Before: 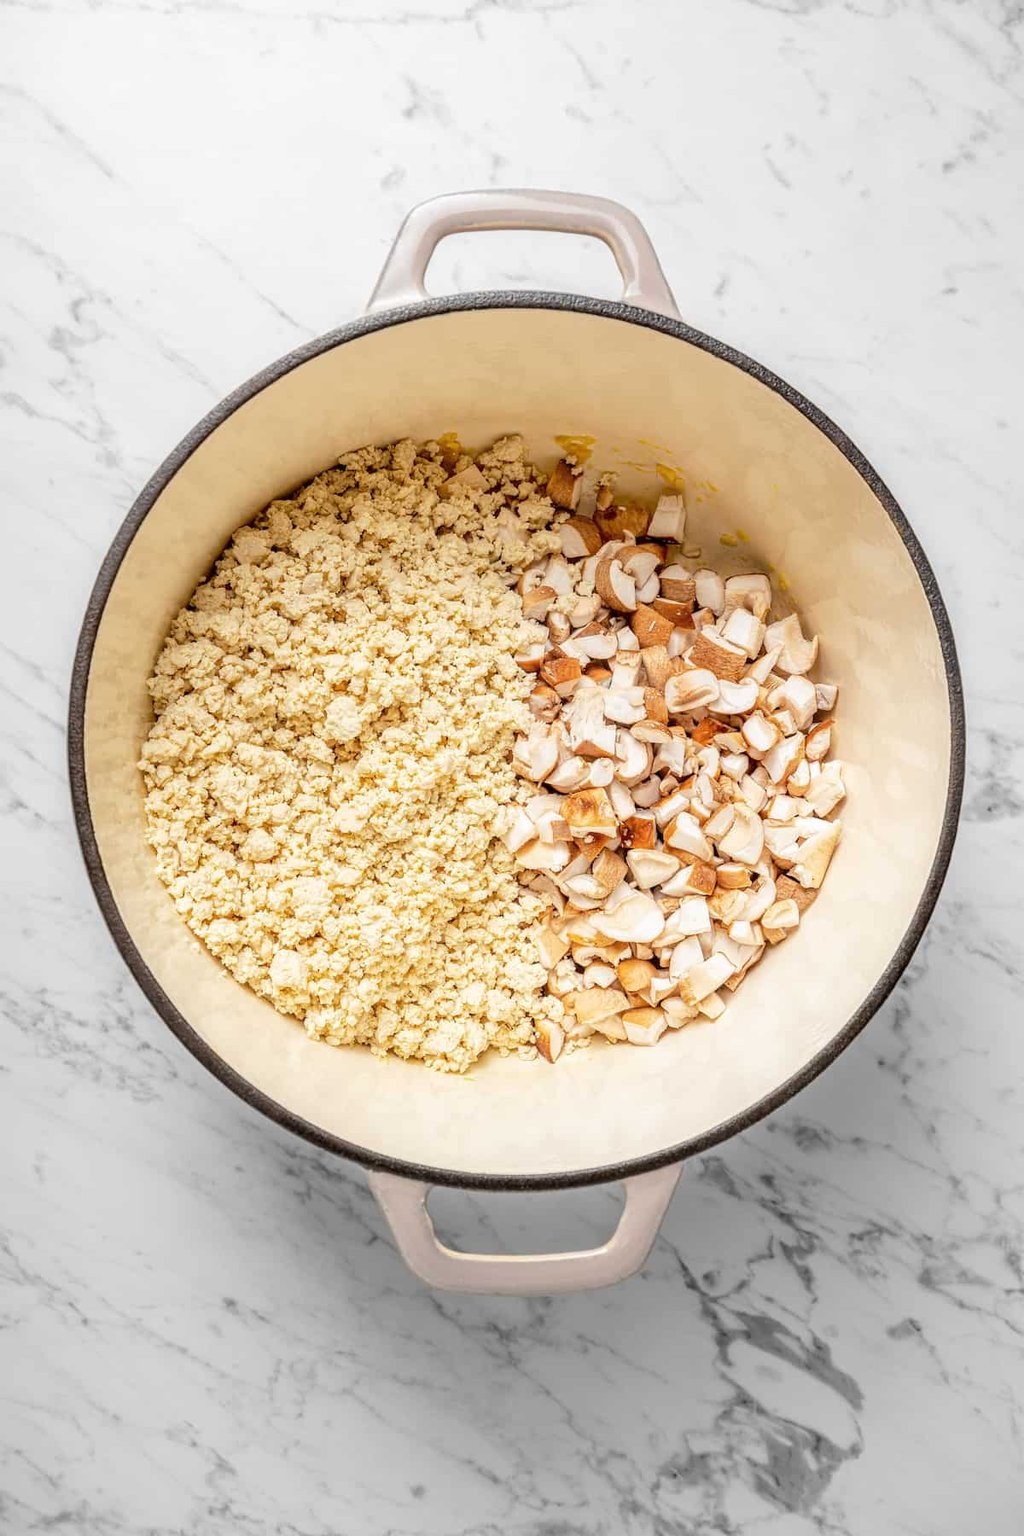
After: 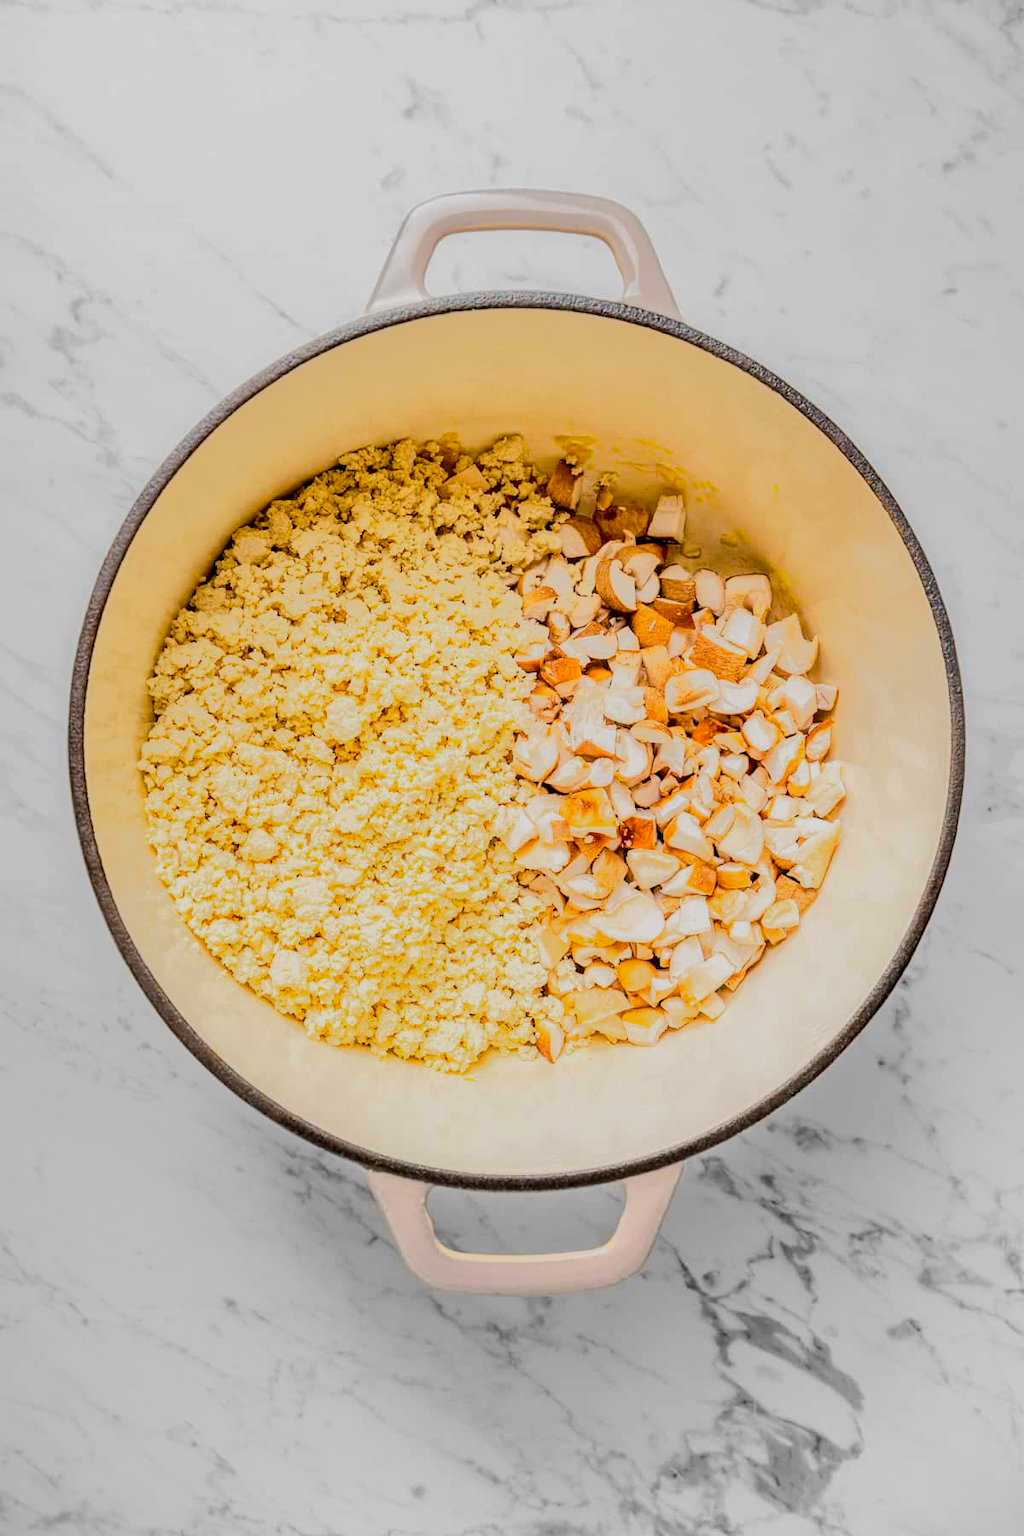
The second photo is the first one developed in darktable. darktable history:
tone equalizer: -7 EV -0.63 EV, -6 EV 1 EV, -5 EV -0.45 EV, -4 EV 0.43 EV, -3 EV 0.41 EV, -2 EV 0.15 EV, -1 EV -0.15 EV, +0 EV -0.39 EV, smoothing diameter 25%, edges refinement/feathering 10, preserve details guided filter
color balance rgb: perceptual saturation grading › global saturation 25%, perceptual brilliance grading › mid-tones 10%, perceptual brilliance grading › shadows 15%, global vibrance 20%
exposure: black level correction 0.002, exposure -0.1 EV, compensate highlight preservation false
